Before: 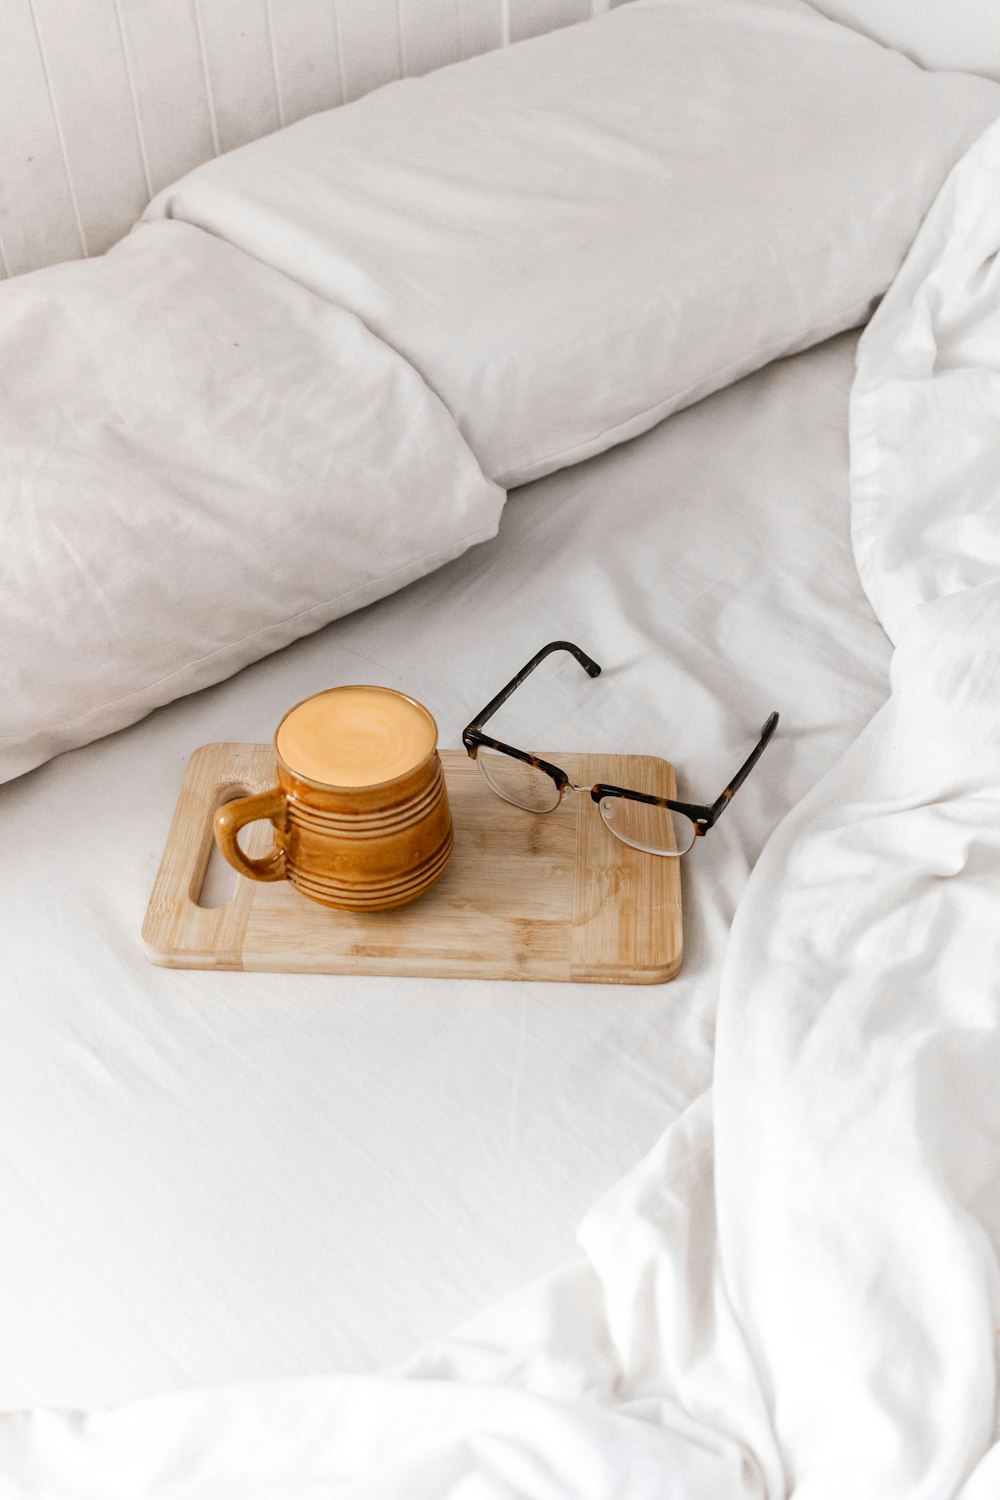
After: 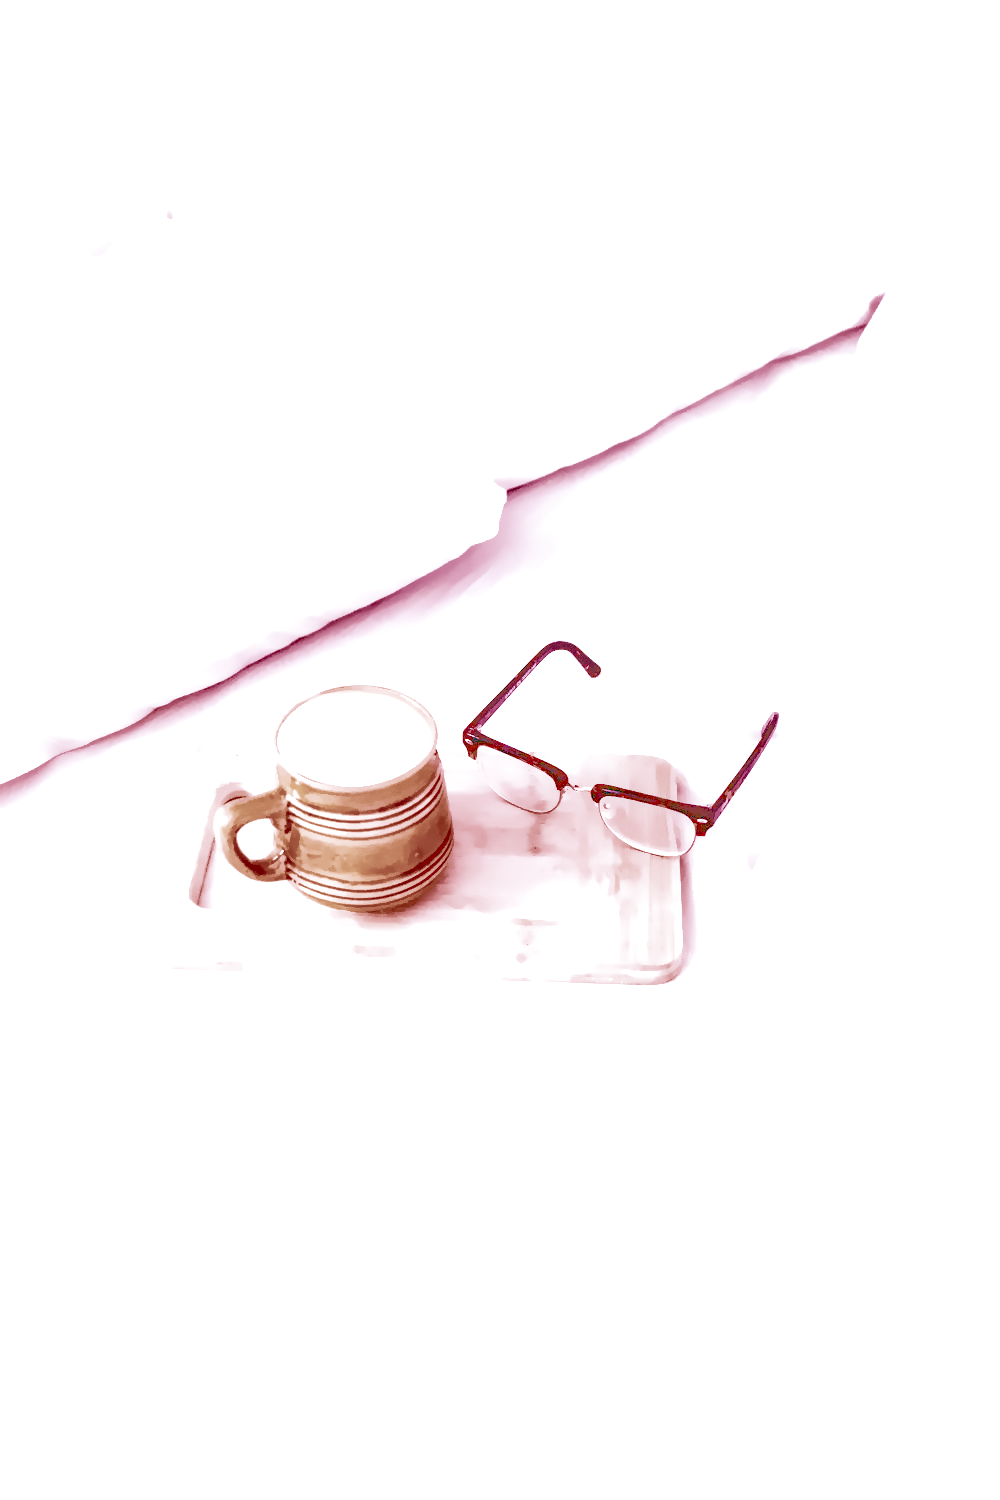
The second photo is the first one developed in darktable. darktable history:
denoise (profiled): preserve shadows 1.52, scattering 0.002, a [-1, 0, 0], compensate highlight preservation false
haze removal: compatibility mode true, adaptive false
highlight reconstruction: on, module defaults
lens correction: scale 1, crop 1, focal 16, aperture 7.1, distance 4.49, camera "Canon EOS RP", lens "Canon RF 16mm F2.8 STM"
white balance: red 2.229, blue 1.46
color balance rgb: perceptual saturation grading › global saturation 35%, perceptual saturation grading › highlights -25%, perceptual saturation grading › shadows 25%, global vibrance 10%
exposure: black level correction 0, exposure 1.45 EV, compensate exposure bias true, compensate highlight preservation false
local contrast: detail 135%, midtone range 0.75
filmic rgb: black relative exposure -14.19 EV, white relative exposure 3.39 EV, hardness 7.89, preserve chrominance max RGB
velvia: on, module defaults
tone equalizer "mask blending: all purposes": on, module defaults
shadows and highlights: highlights -60
color calibration "scene-referred default": x 0.367, y 0.379, temperature 4395.86 K
color look up table: target a [25.36, 18.13, -9.224, -13.1, 8.84, -53.4, 57.43, 14.83, 71.93, 22.98, -23.71, 19.36, 19.61, -38.34, 68.41, 4.04, 49.99, -42.77, -0.43, -0.64, -0.73, -0.15, -0.42, -0.08, 0 ×25], target b [26.3, 17.81, -41.45, 21.91, -25.4, -0.32, 90.92, -65.47, 24.23, -21.59, 57.26, 67.86, -69.55, 31.37, 36.13, 79.82, -14.57, -42.78, 1.19, -0.34, -0.5, -0.27, -1.23, -0.97, 0 ×25], num patches 24
